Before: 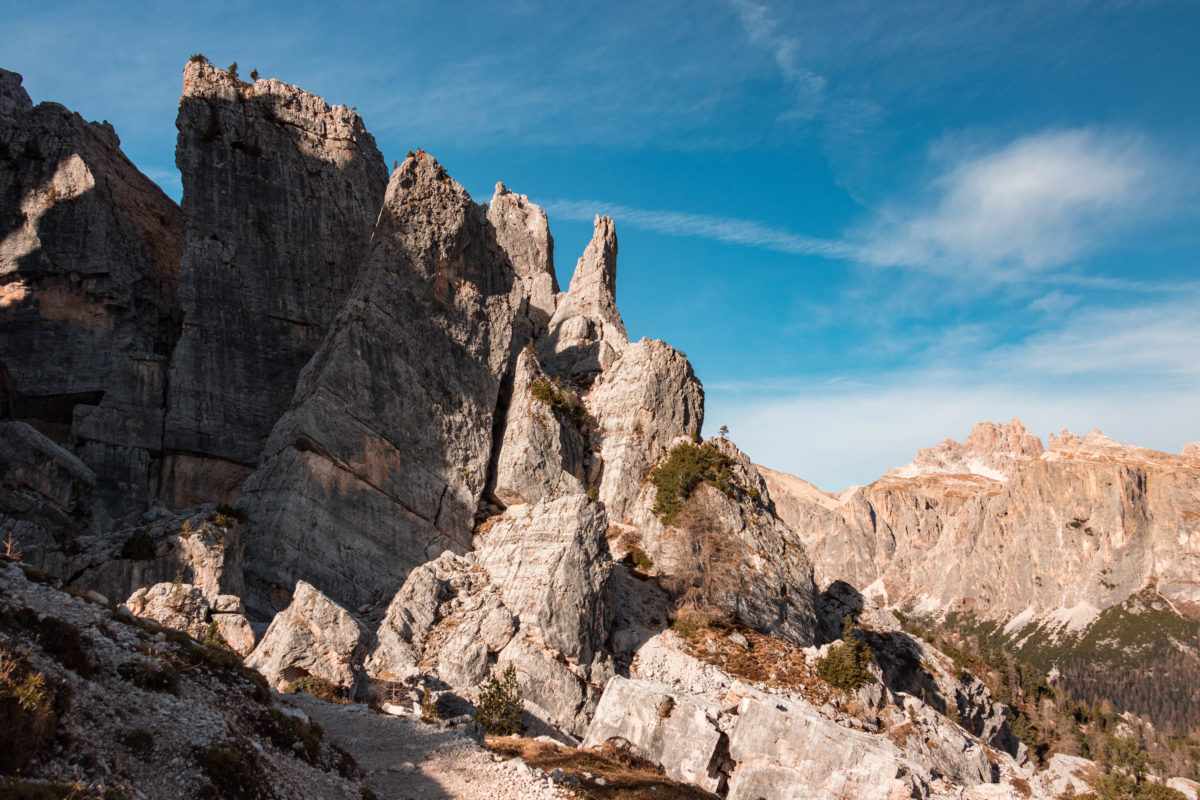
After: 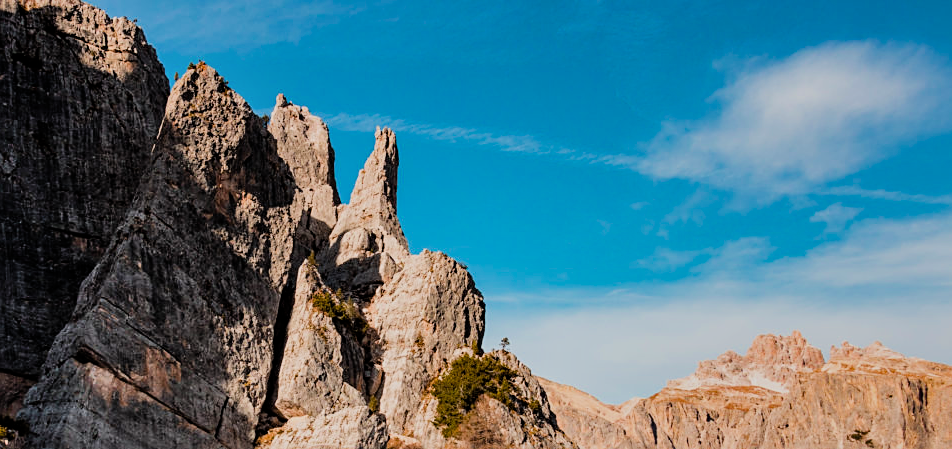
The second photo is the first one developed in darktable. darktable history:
filmic rgb: middle gray luminance 28.78%, black relative exposure -10.39 EV, white relative exposure 5.48 EV, target black luminance 0%, hardness 3.93, latitude 1.36%, contrast 1.13, highlights saturation mix 5.86%, shadows ↔ highlights balance 14.69%
shadows and highlights: soften with gaussian
sharpen: on, module defaults
crop: left 18.333%, top 11.113%, right 2.314%, bottom 32.76%
color balance rgb: perceptual saturation grading › global saturation 29.903%, global vibrance 20%
